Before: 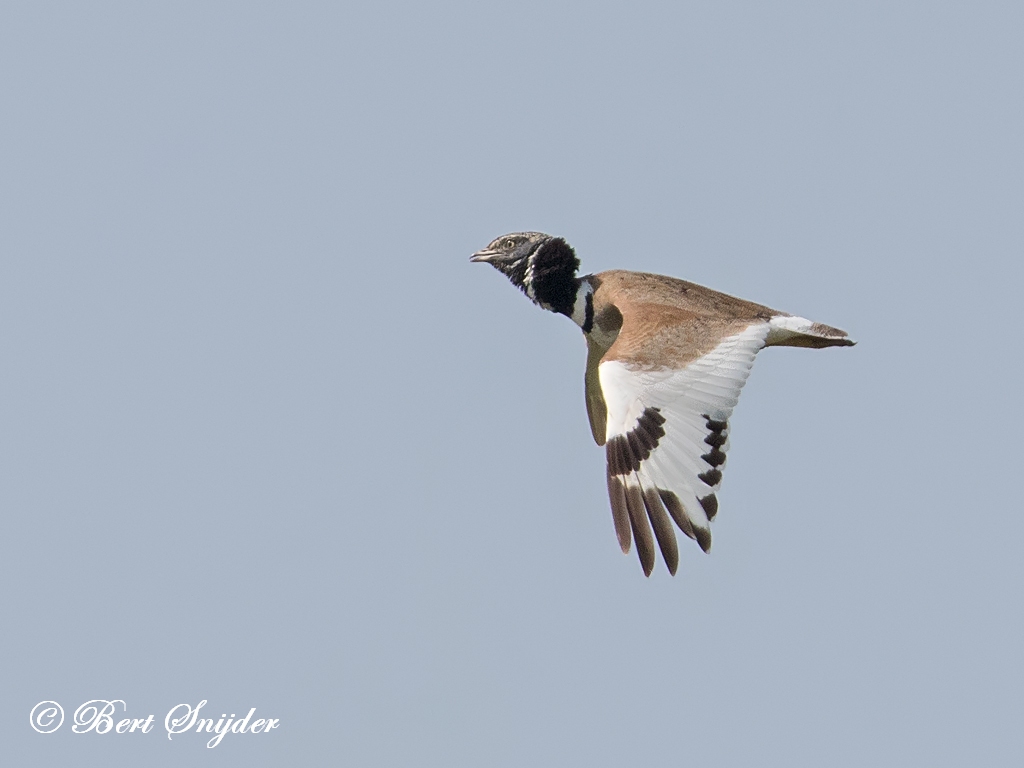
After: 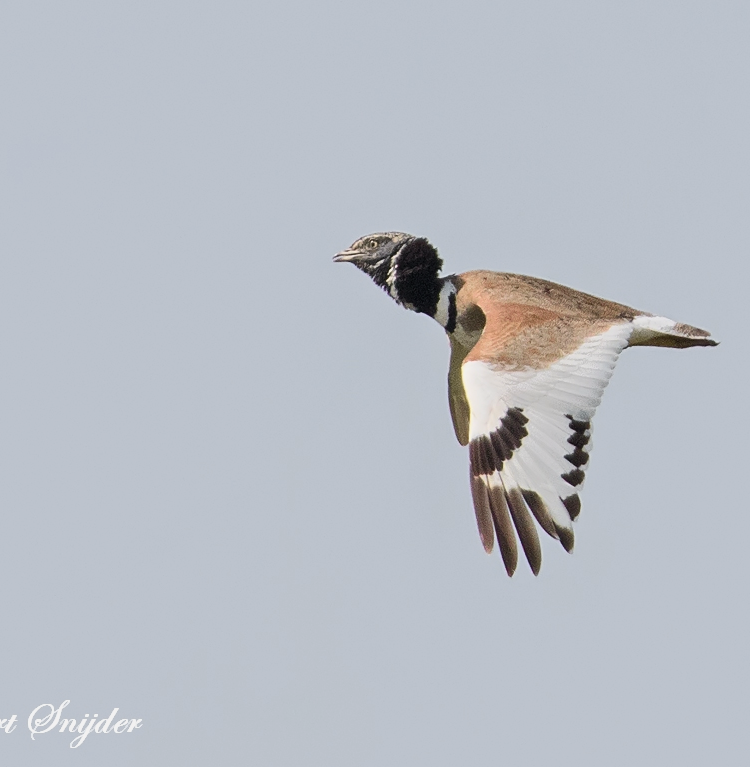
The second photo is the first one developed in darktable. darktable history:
tone curve: curves: ch0 [(0, 0.013) (0.036, 0.045) (0.274, 0.286) (0.566, 0.623) (0.794, 0.827) (1, 0.953)]; ch1 [(0, 0) (0.389, 0.403) (0.462, 0.48) (0.499, 0.5) (0.524, 0.527) (0.57, 0.599) (0.626, 0.65) (0.761, 0.781) (1, 1)]; ch2 [(0, 0) (0.464, 0.478) (0.5, 0.501) (0.533, 0.542) (0.599, 0.613) (0.704, 0.731) (1, 1)], color space Lab, independent channels, preserve colors none
crop: left 13.443%, right 13.31%
